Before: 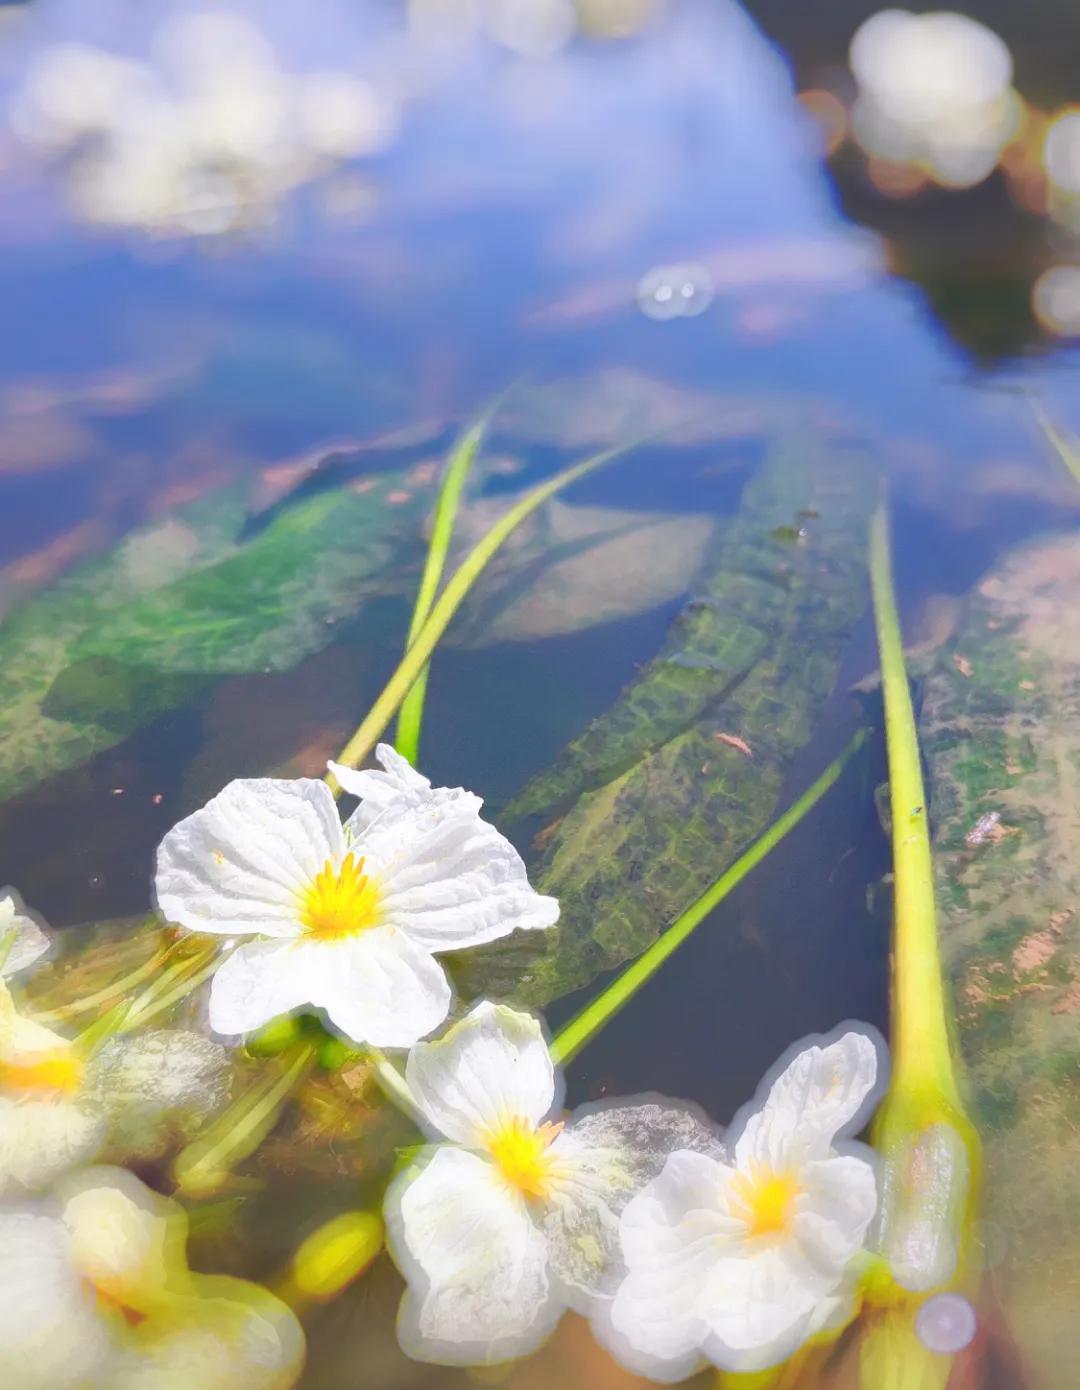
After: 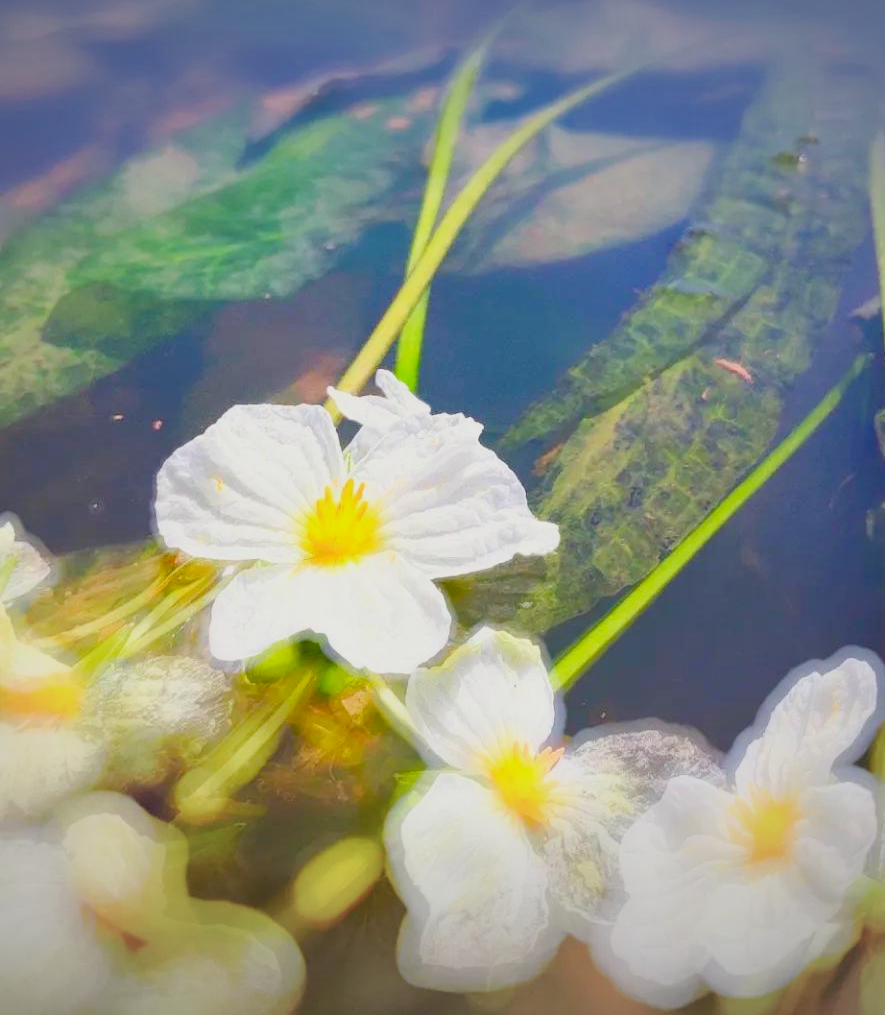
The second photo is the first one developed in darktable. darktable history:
vignetting: fall-off radius 99.74%, width/height ratio 1.337
color balance rgb: power › hue 330.05°, highlights gain › luminance 6.407%, highlights gain › chroma 1.278%, highlights gain › hue 92.12°, perceptual saturation grading › global saturation 14.247%, perceptual saturation grading › highlights -25.517%, perceptual saturation grading › shadows 29.667%, perceptual brilliance grading › highlights 10.393%, perceptual brilliance grading › mid-tones 5.249%, global vibrance 24.382%
crop: top 26.94%, right 18.052%
tone equalizer: edges refinement/feathering 500, mask exposure compensation -1.57 EV, preserve details no
filmic rgb: black relative exposure -7.65 EV, white relative exposure 4.56 EV, threshold 3.02 EV, hardness 3.61, color science v6 (2022), iterations of high-quality reconstruction 0, enable highlight reconstruction true
